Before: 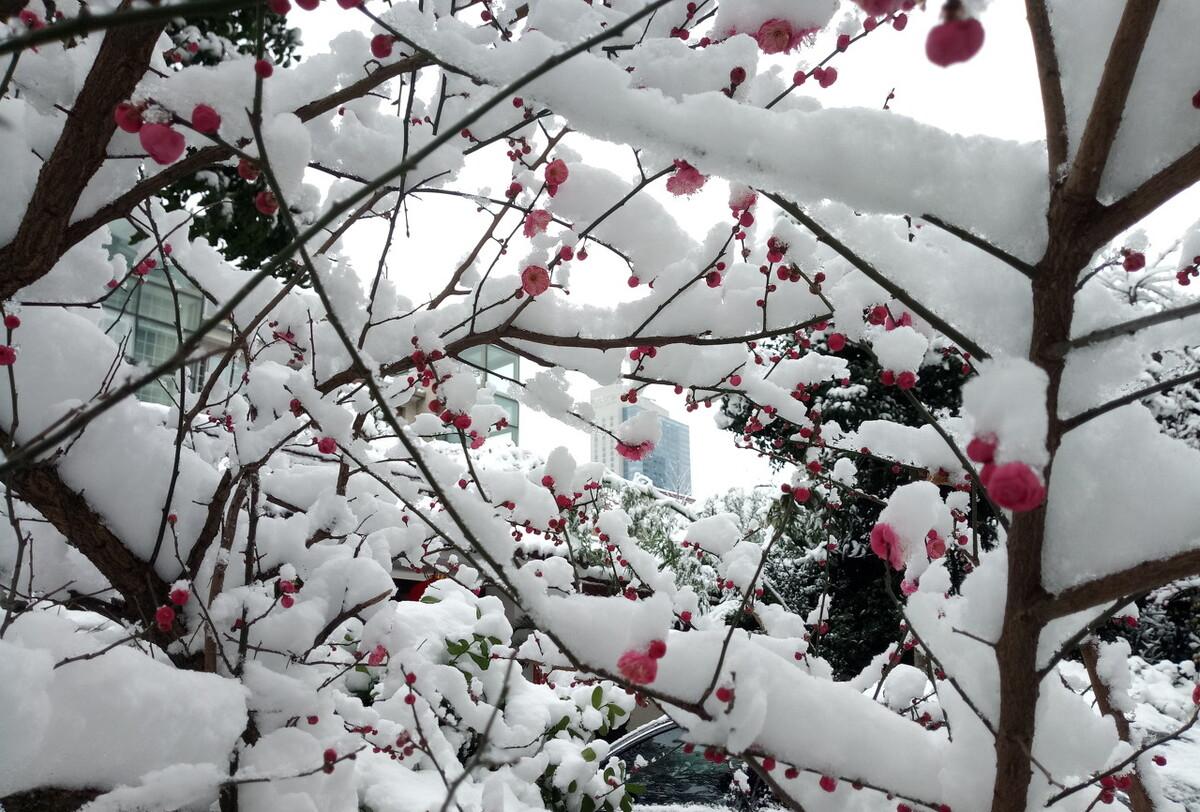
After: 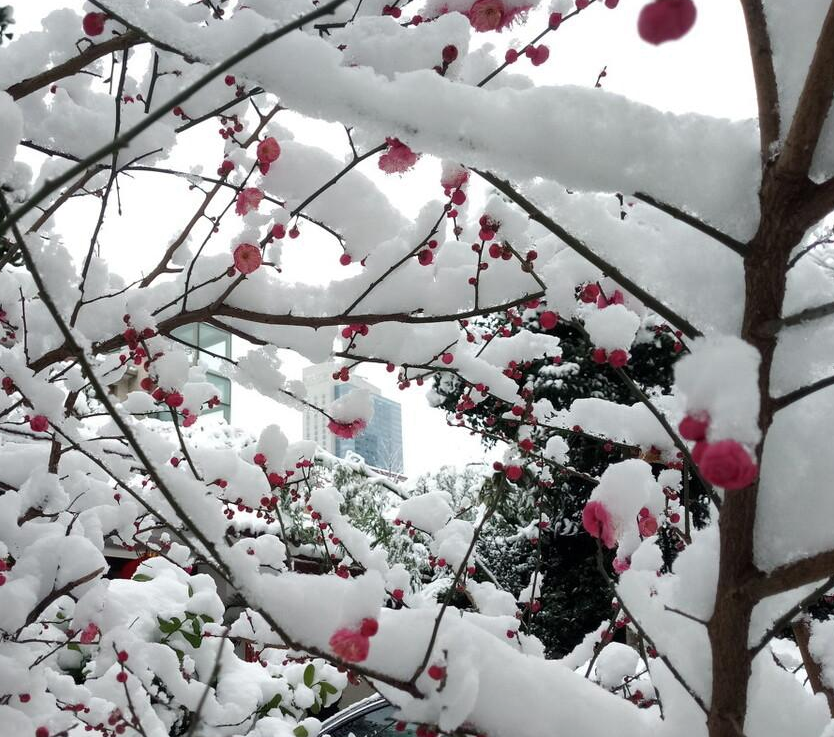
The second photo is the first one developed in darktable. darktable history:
color zones: curves: ch0 [(0, 0.465) (0.092, 0.596) (0.289, 0.464) (0.429, 0.453) (0.571, 0.464) (0.714, 0.455) (0.857, 0.462) (1, 0.465)]
white balance: red 1, blue 1
crop and rotate: left 24.034%, top 2.838%, right 6.406%, bottom 6.299%
